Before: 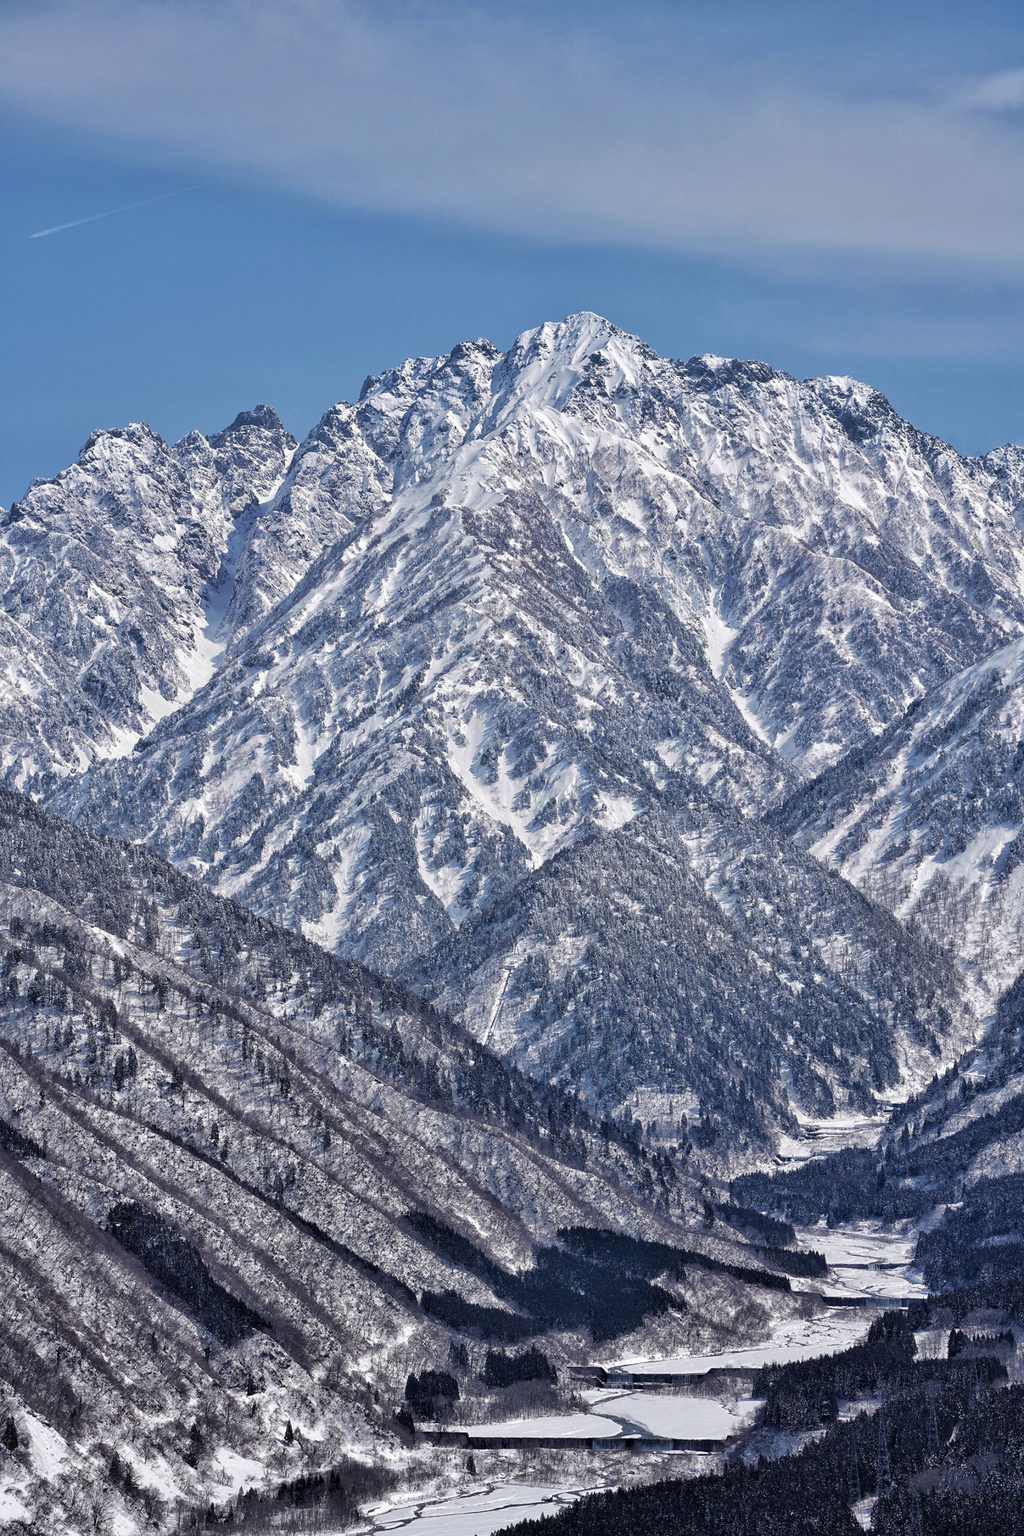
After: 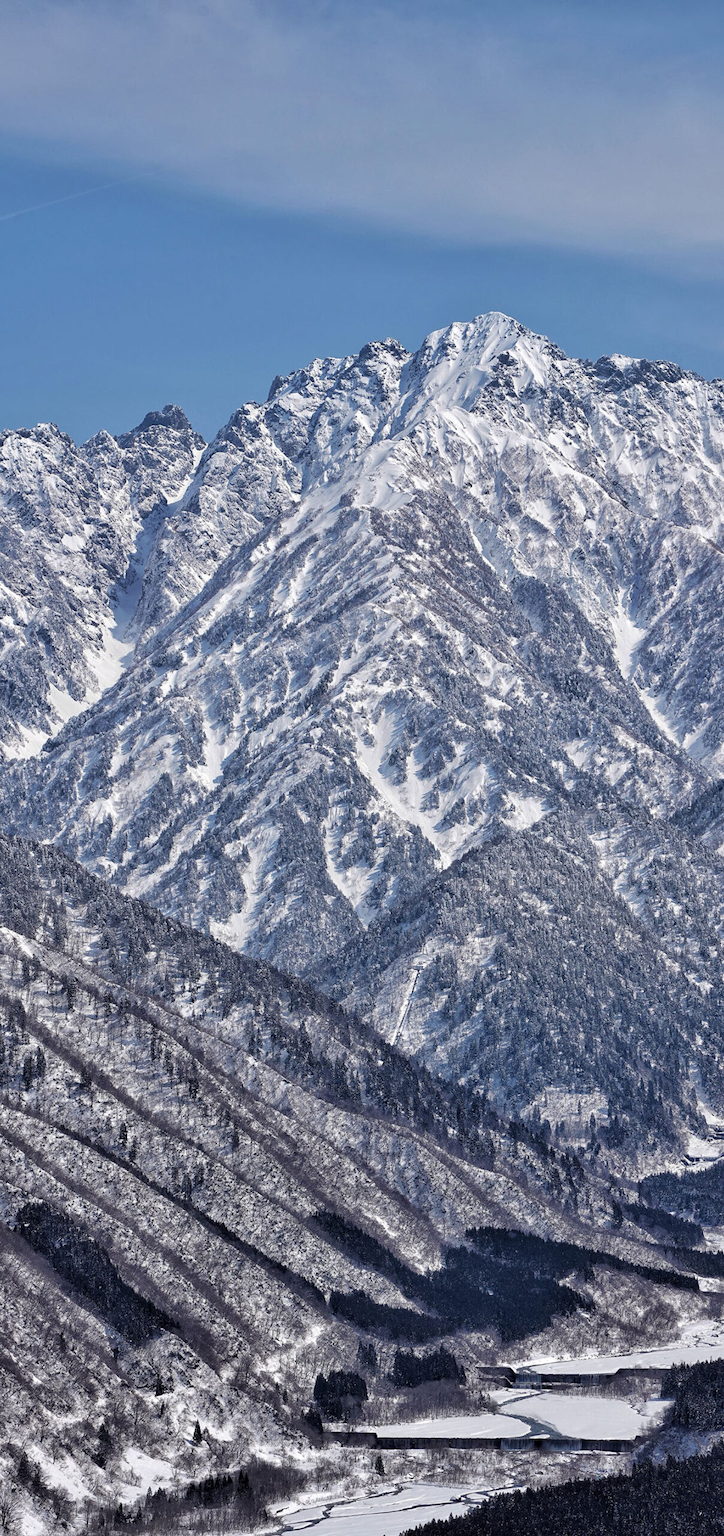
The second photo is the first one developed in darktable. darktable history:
crop and rotate: left 8.997%, right 20.221%
